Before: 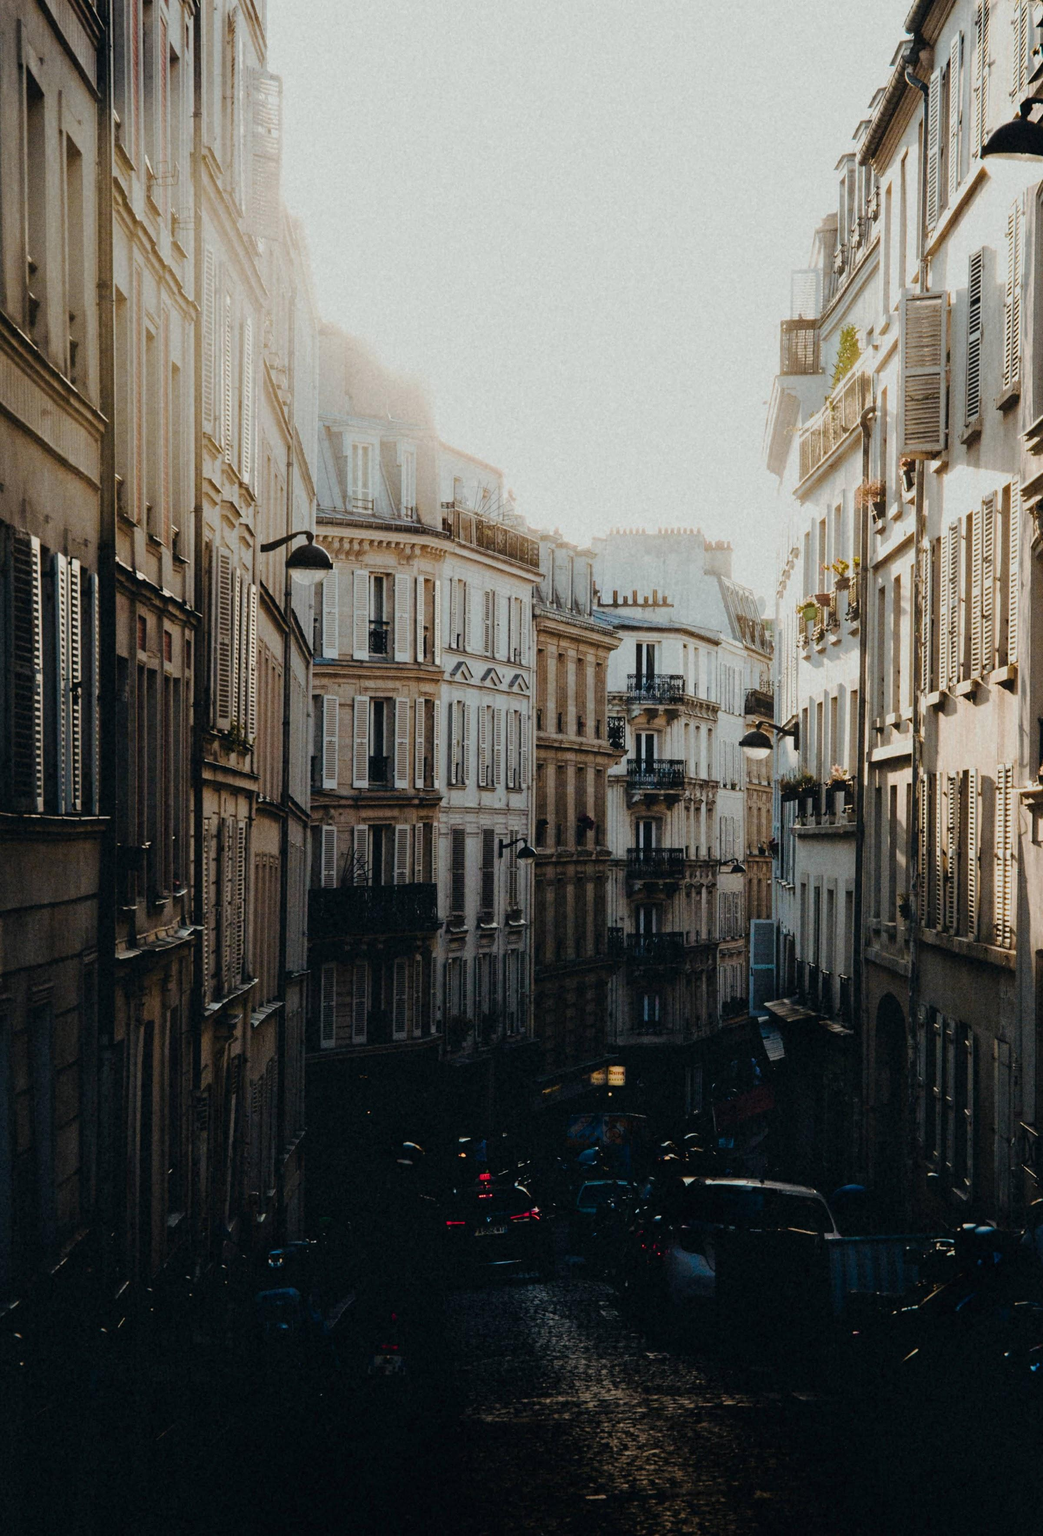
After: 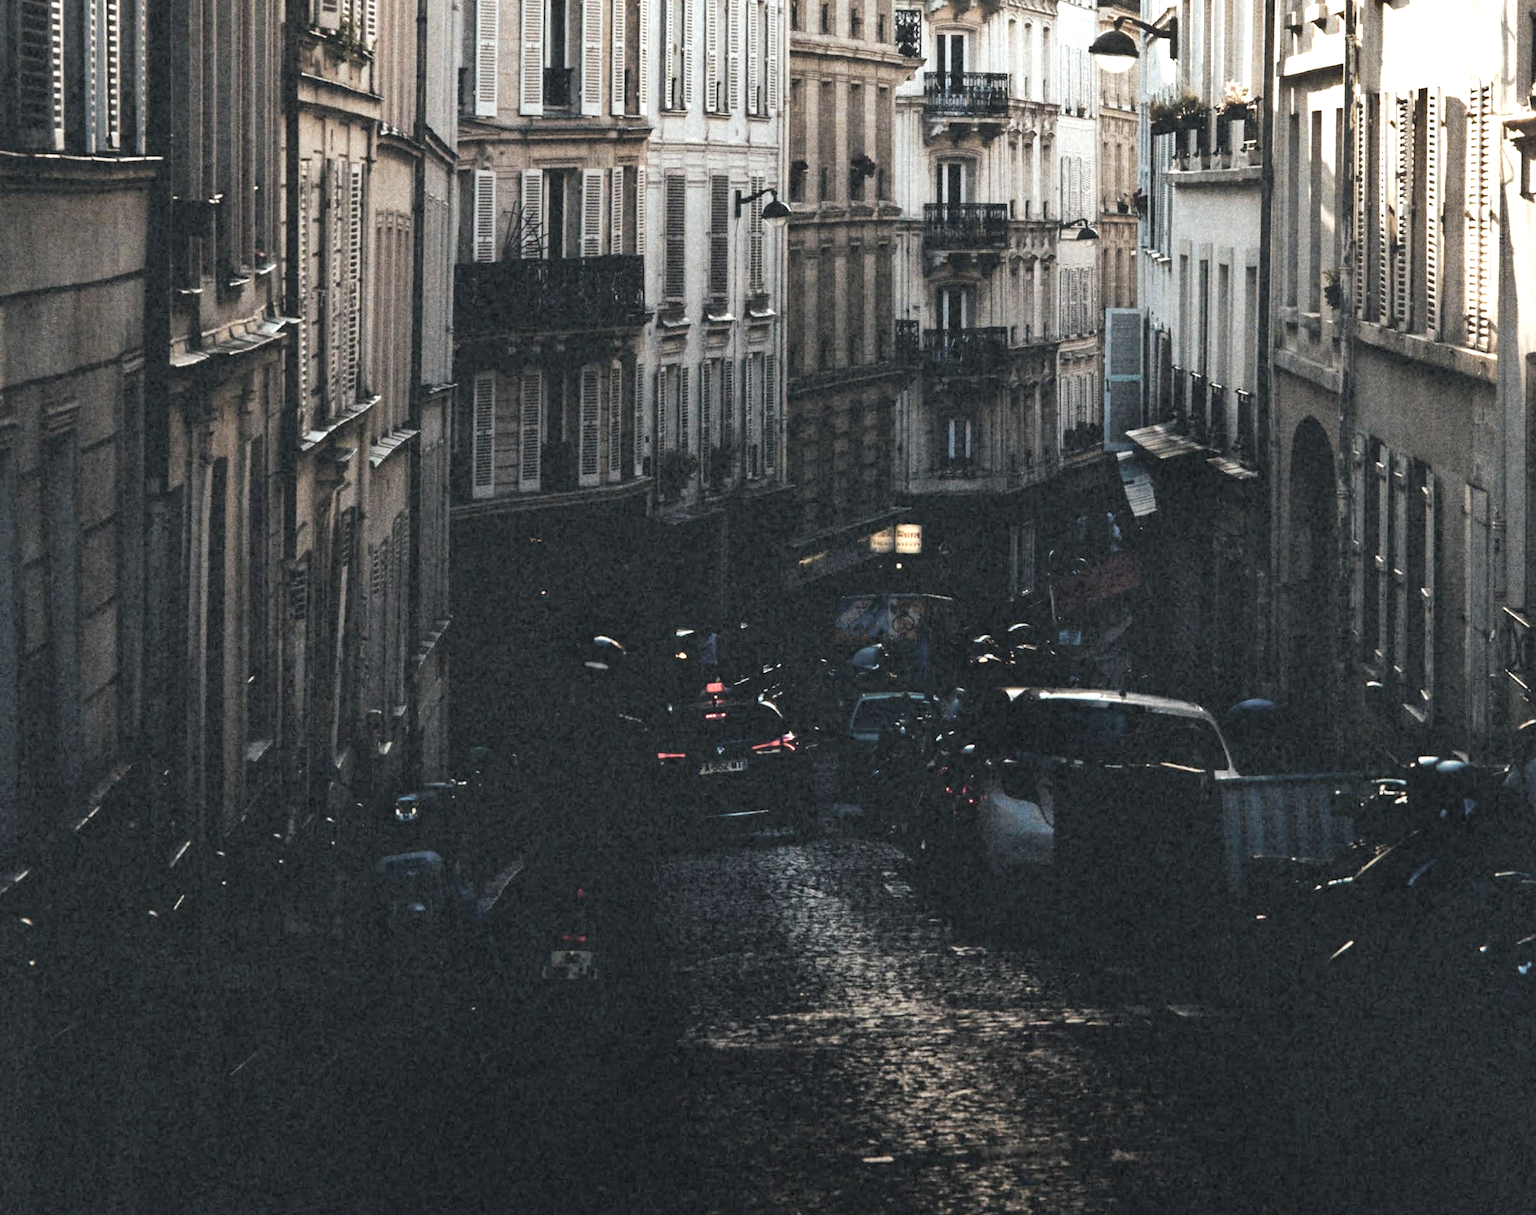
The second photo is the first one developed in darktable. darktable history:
contrast brightness saturation: brightness 0.18, saturation -0.5
exposure: black level correction 0, exposure 1.379 EV, compensate exposure bias true, compensate highlight preservation false
shadows and highlights: shadows 12, white point adjustment 1.2, soften with gaussian
crop and rotate: top 46.237%
color zones: curves: ch0 [(0.25, 0.5) (0.636, 0.25) (0.75, 0.5)]
